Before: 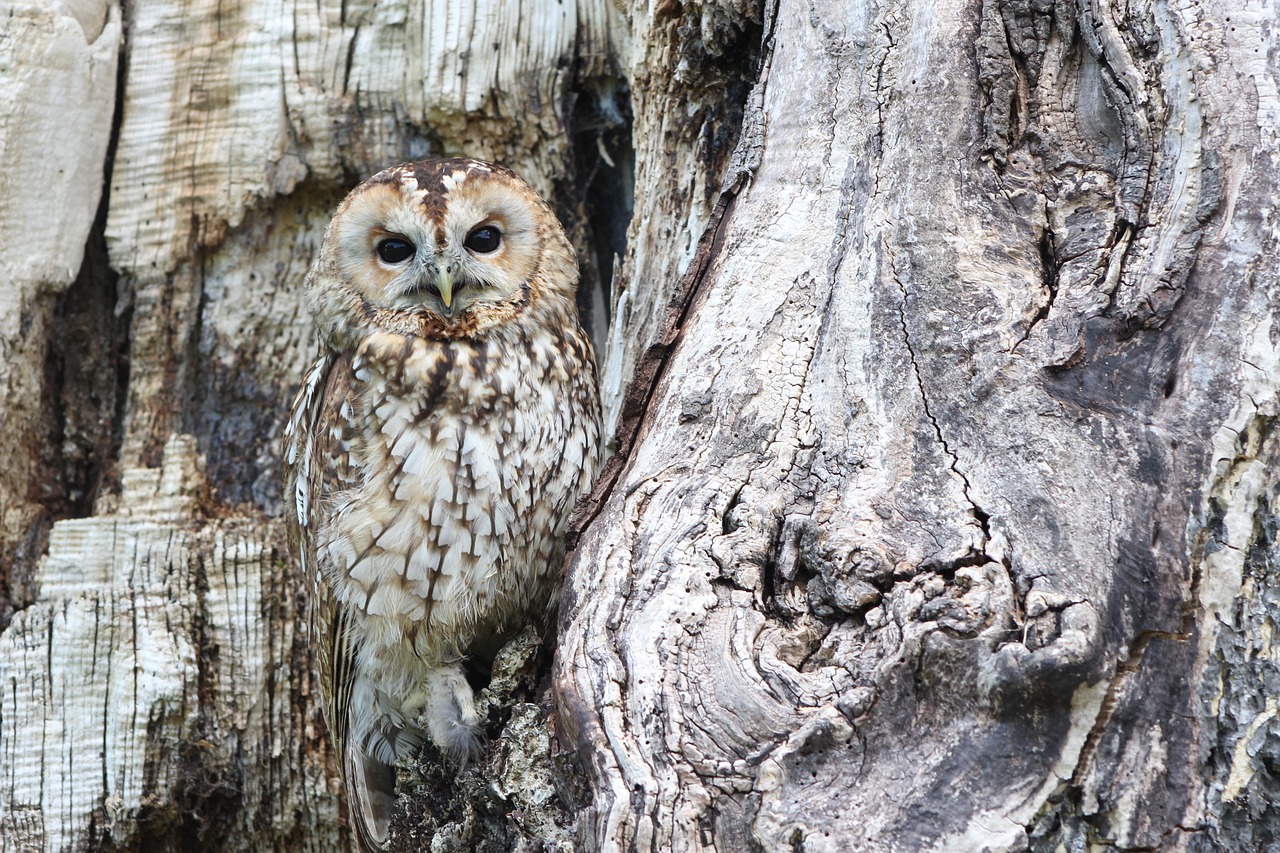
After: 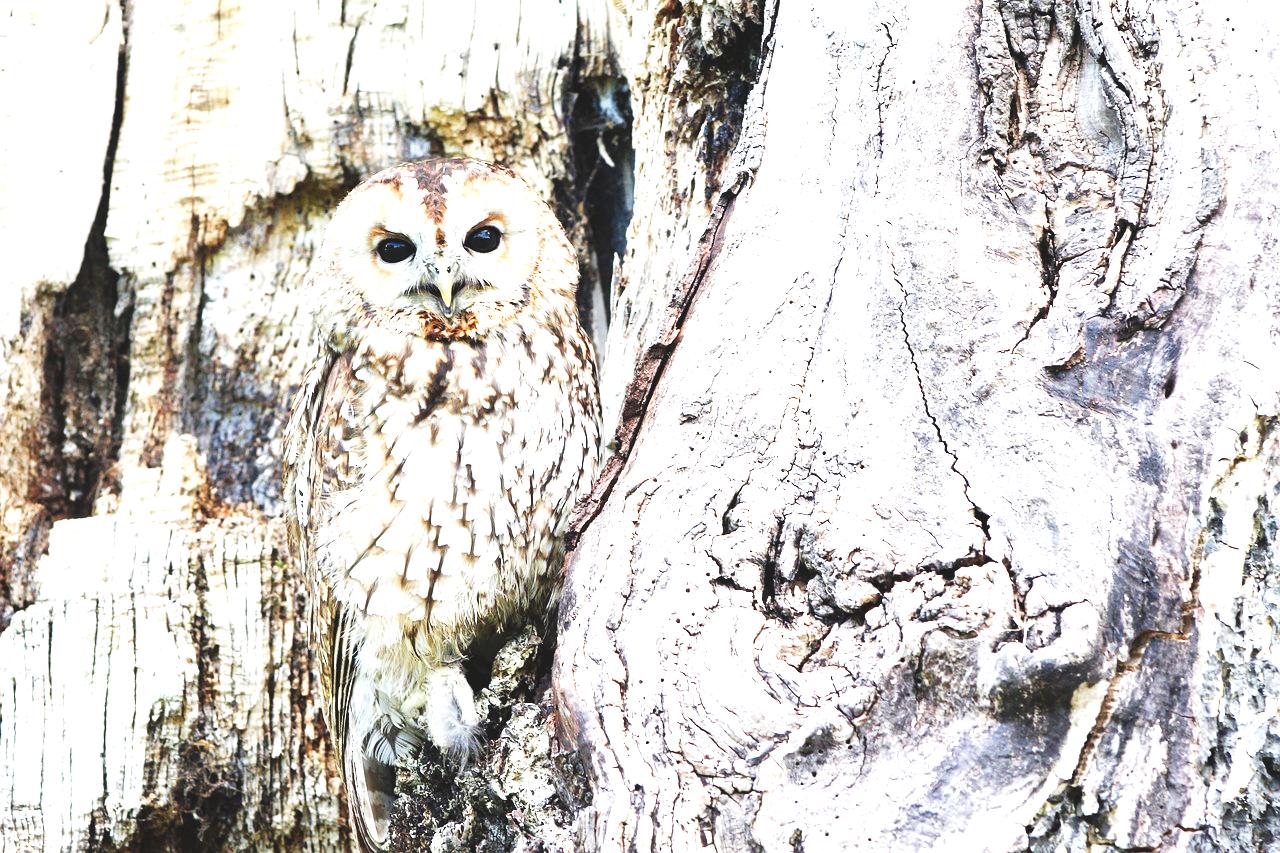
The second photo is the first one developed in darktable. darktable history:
exposure: black level correction 0, exposure 1.579 EV, compensate highlight preservation false
tone curve: curves: ch0 [(0, 0) (0.003, 0.103) (0.011, 0.103) (0.025, 0.105) (0.044, 0.108) (0.069, 0.108) (0.1, 0.111) (0.136, 0.121) (0.177, 0.145) (0.224, 0.174) (0.277, 0.223) (0.335, 0.289) (0.399, 0.374) (0.468, 0.47) (0.543, 0.579) (0.623, 0.687) (0.709, 0.787) (0.801, 0.879) (0.898, 0.942) (1, 1)], preserve colors none
